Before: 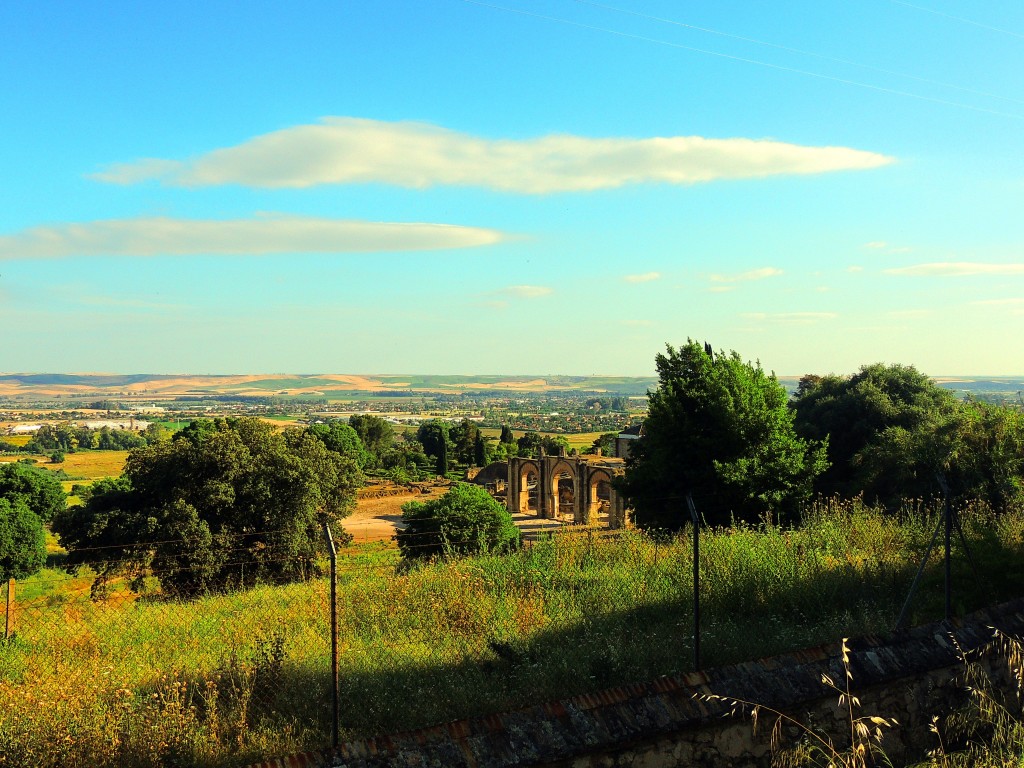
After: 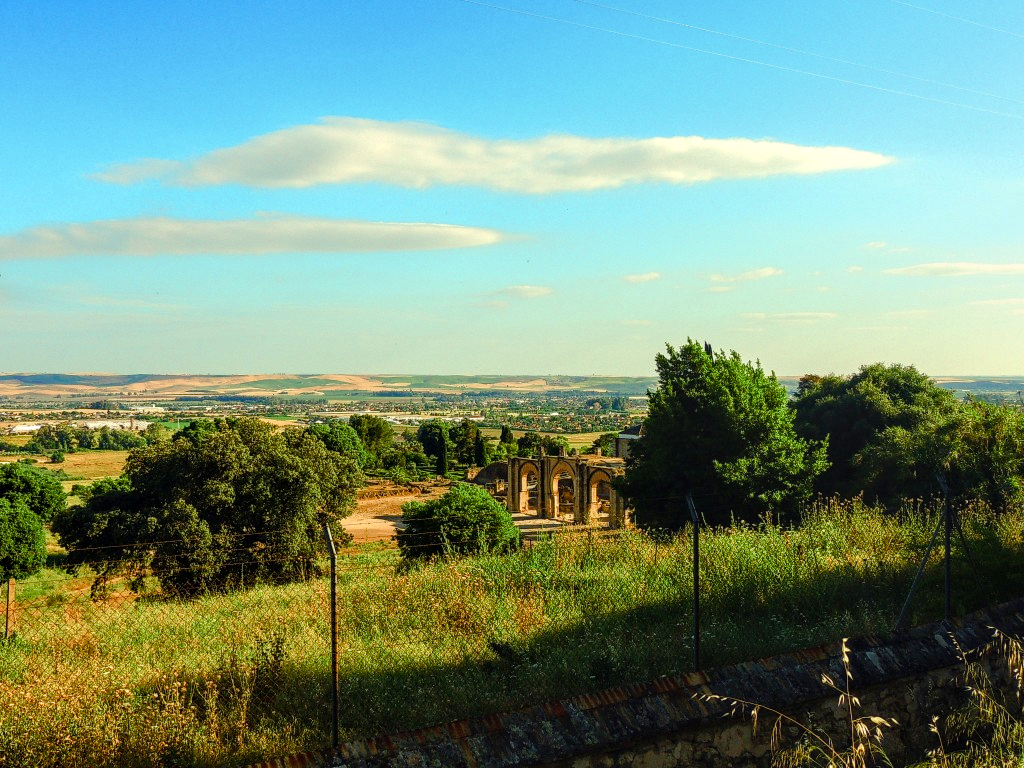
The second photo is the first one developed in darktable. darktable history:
color balance rgb: perceptual saturation grading › global saturation 20%, perceptual saturation grading › highlights -50.073%, perceptual saturation grading › shadows 30.423%, global vibrance 20%
local contrast: on, module defaults
haze removal: compatibility mode true, adaptive false
